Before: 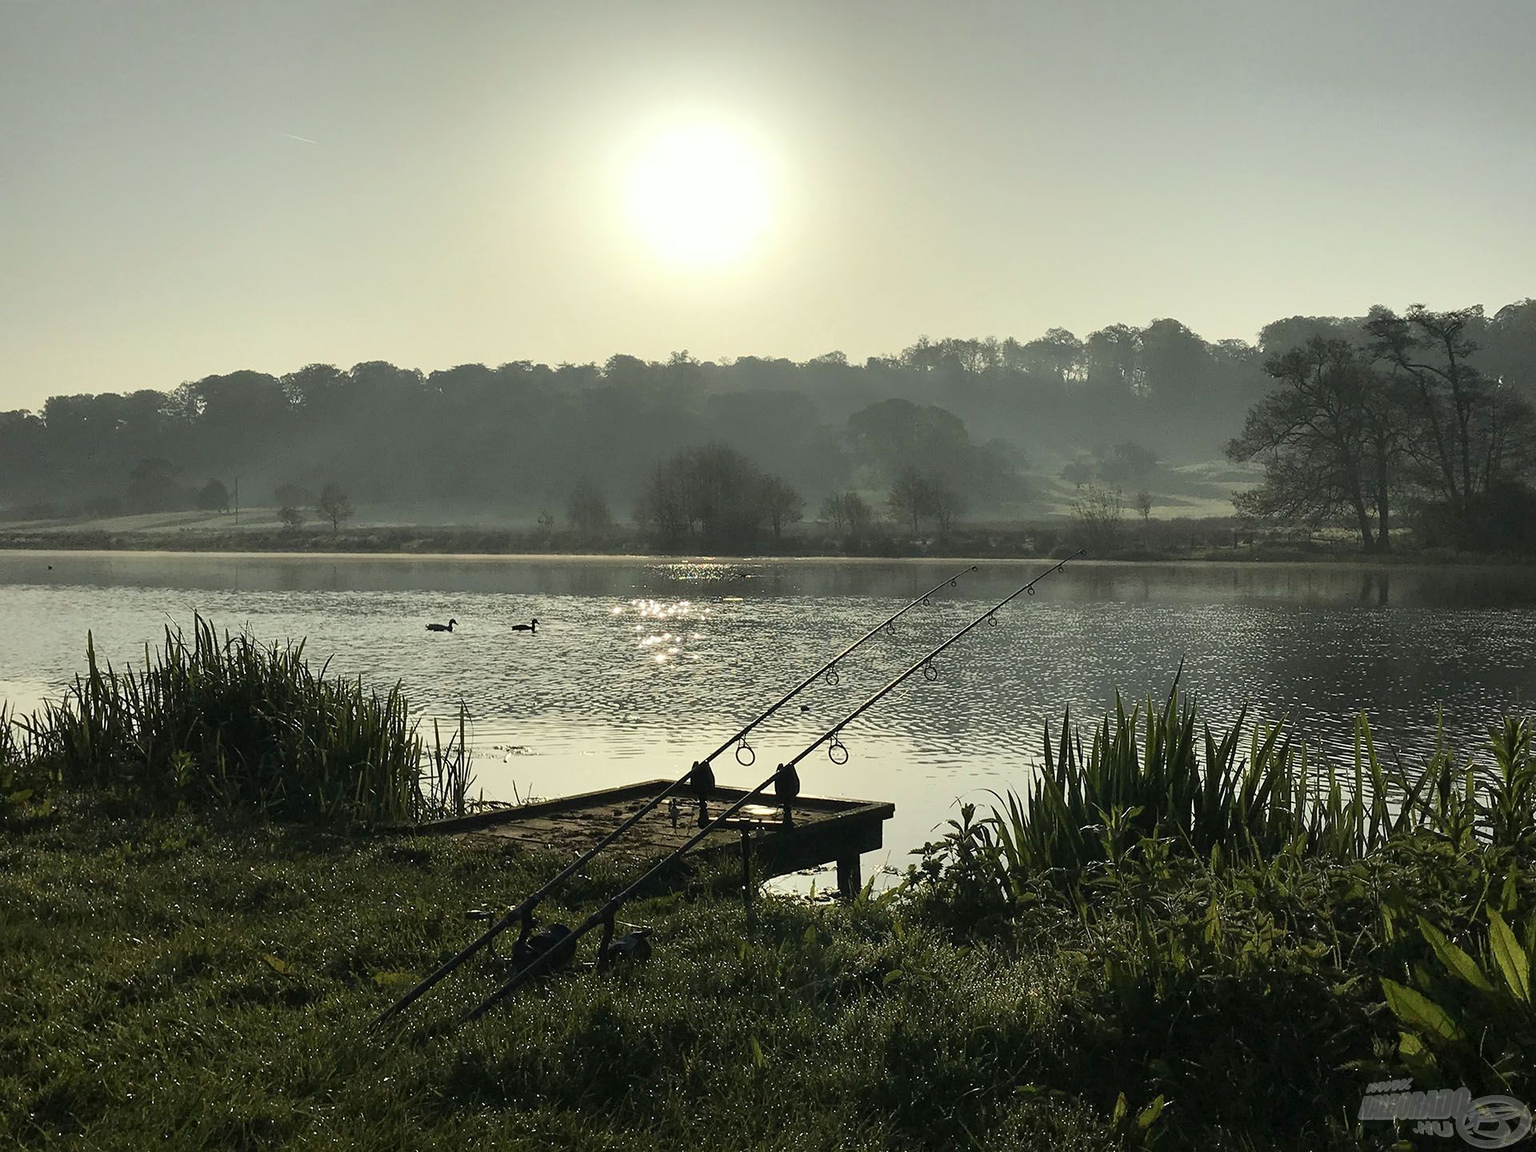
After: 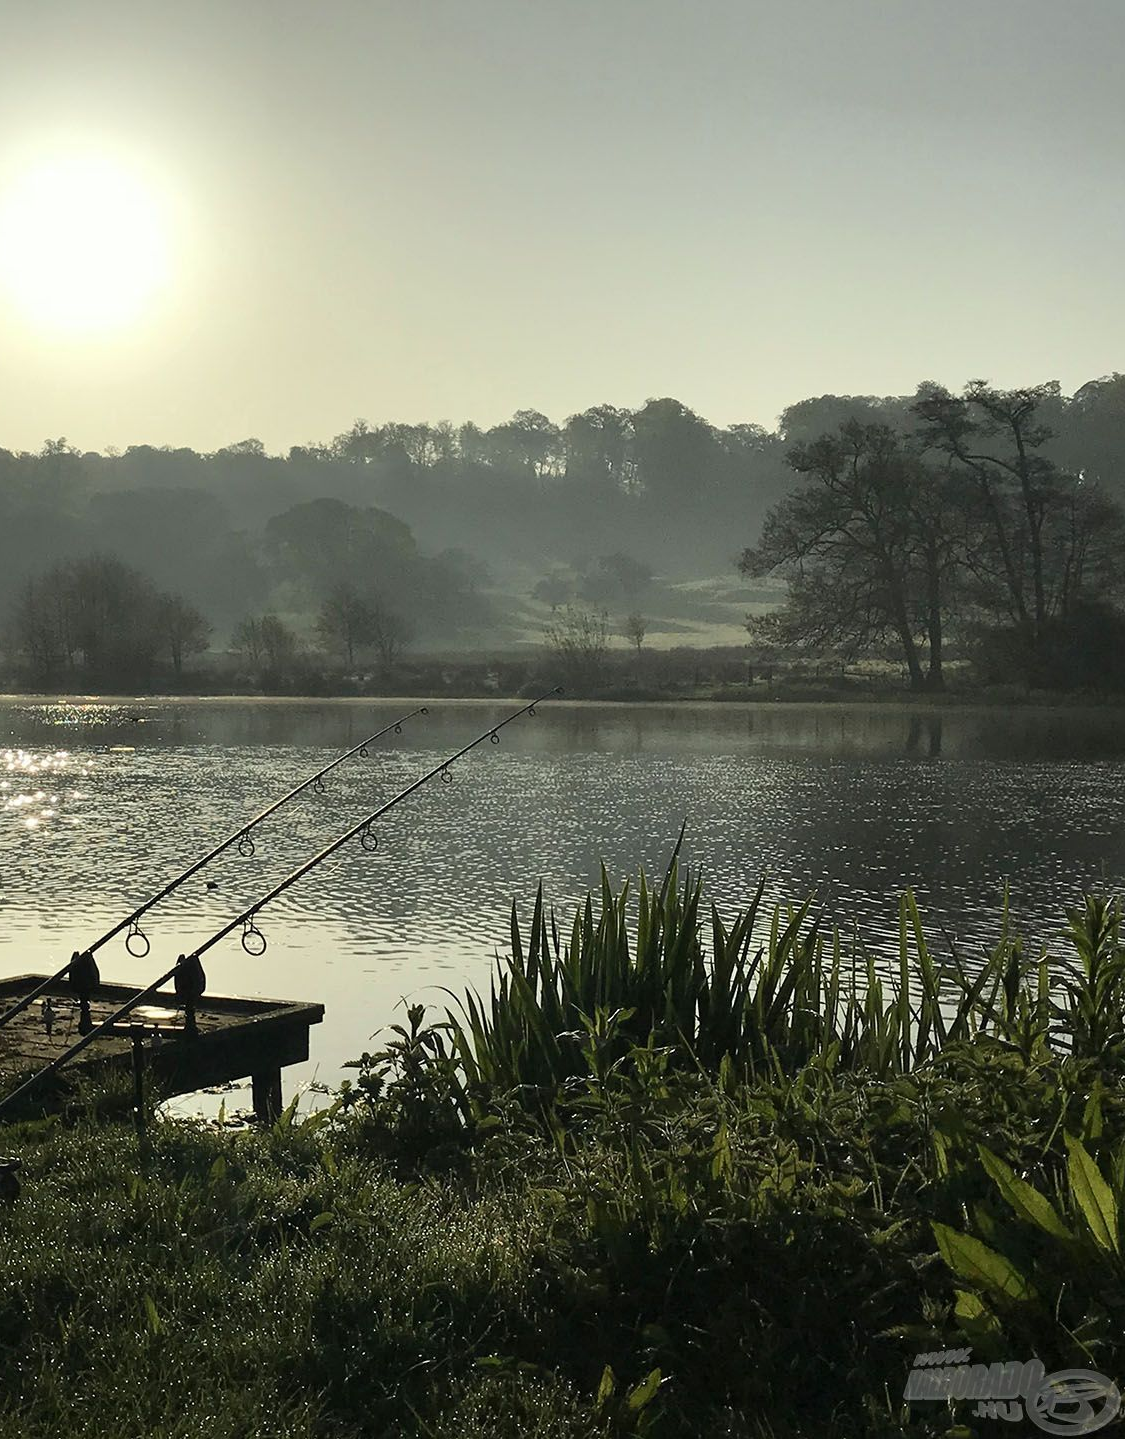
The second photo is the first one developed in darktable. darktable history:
color zones: curves: ch1 [(0.077, 0.436) (0.25, 0.5) (0.75, 0.5)]
crop: left 41.402%
